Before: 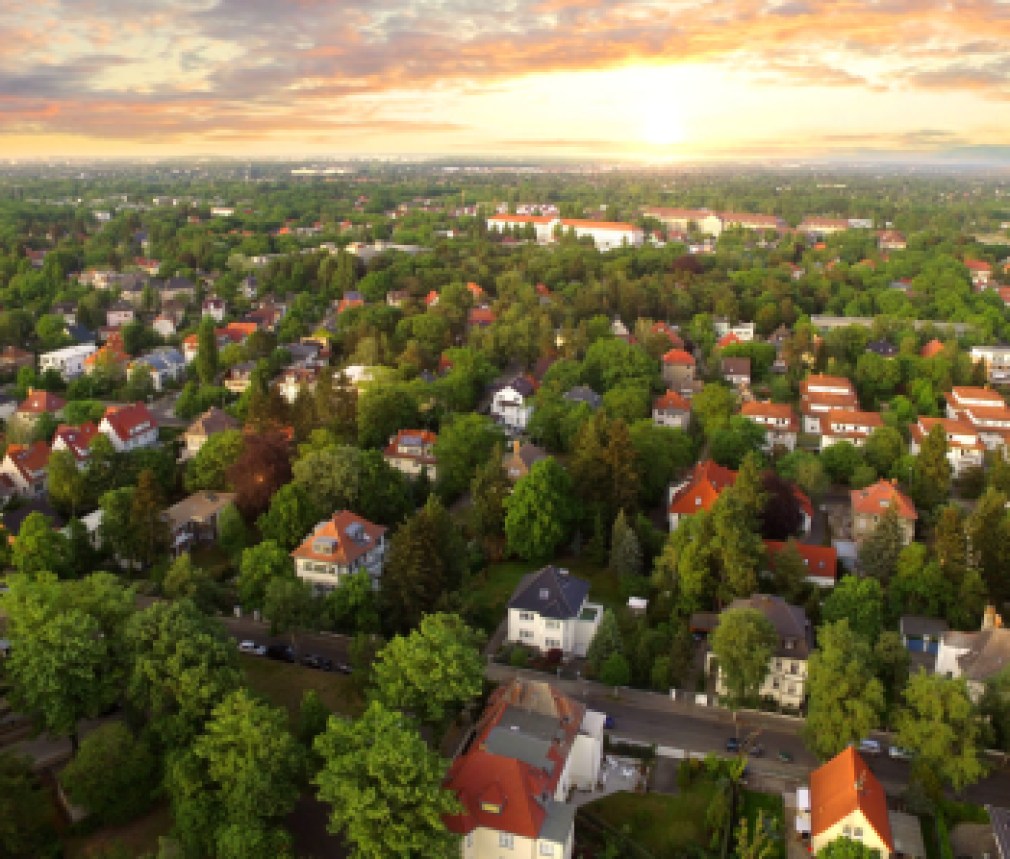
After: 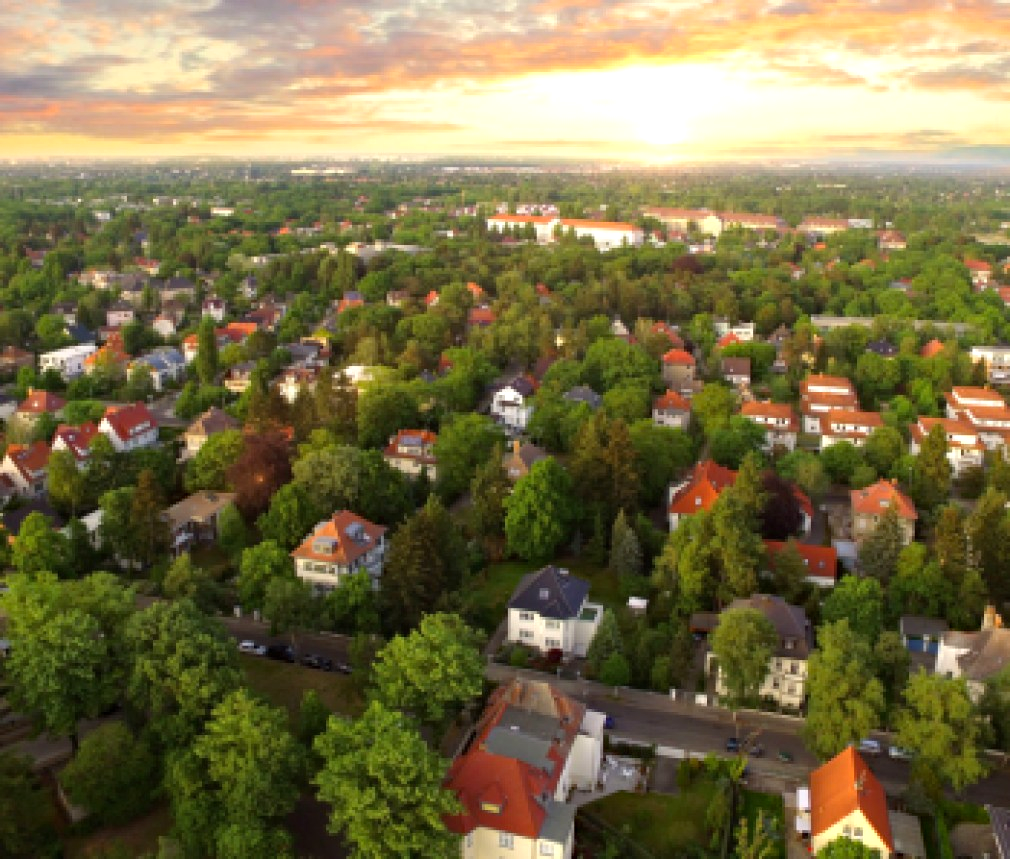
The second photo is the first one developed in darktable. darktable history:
exposure: exposure 0.2 EV, compensate highlight preservation false
tone equalizer: -8 EV 0.06 EV, smoothing diameter 25%, edges refinement/feathering 10, preserve details guided filter
haze removal: compatibility mode true, adaptive false
